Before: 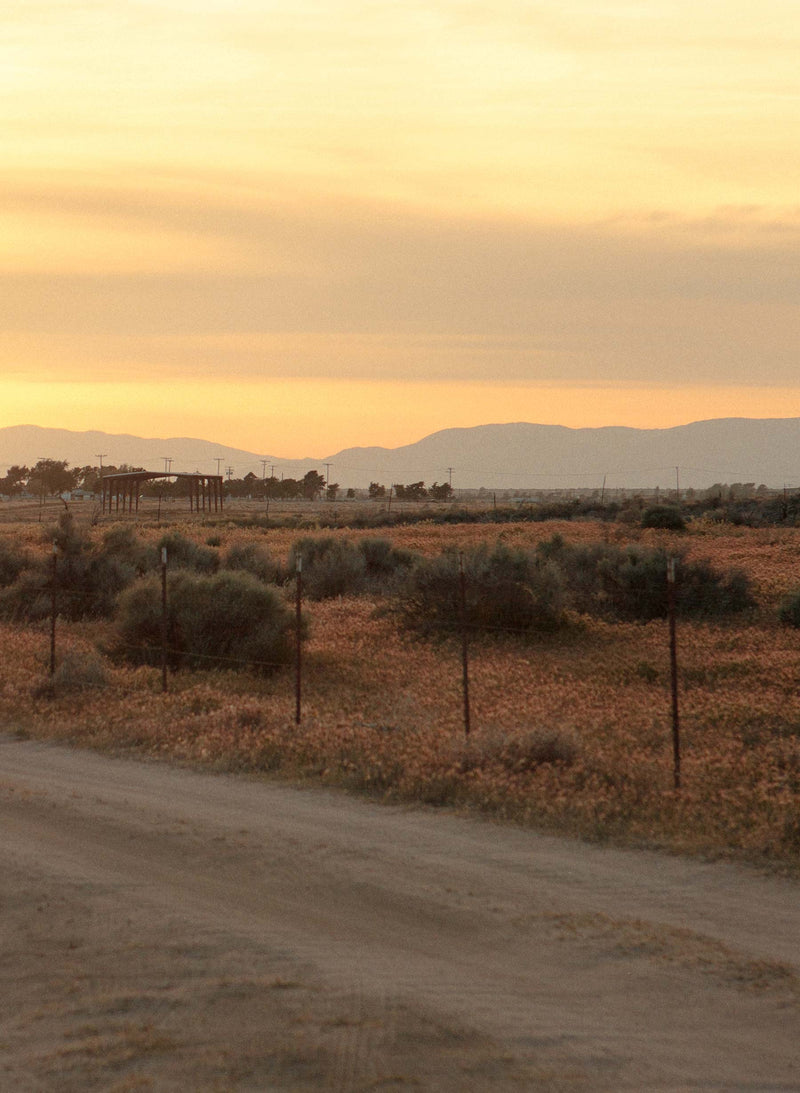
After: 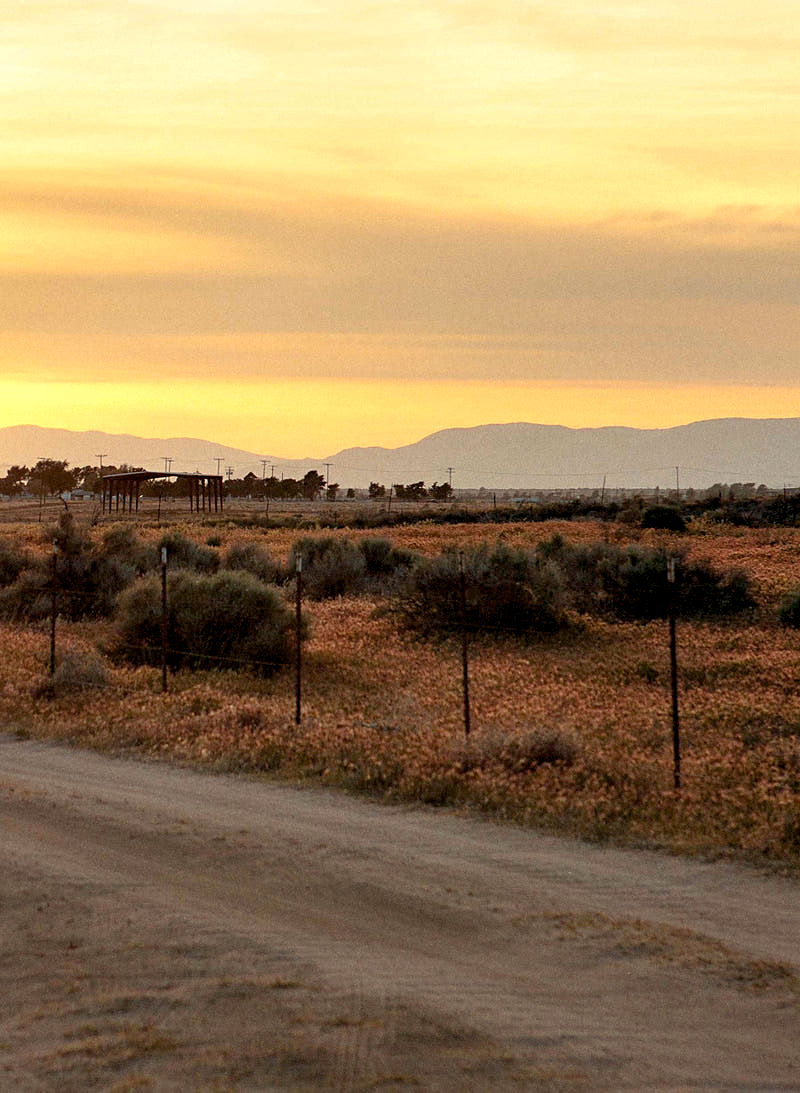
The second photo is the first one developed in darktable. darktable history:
color balance rgb: shadows lift › chroma 3.096%, shadows lift › hue 278.42°, global offset › luminance -0.351%, linear chroma grading › global chroma 9.712%, perceptual saturation grading › global saturation 0.791%, global vibrance 20%
sharpen: radius 1.501, amount 0.406, threshold 1.141
contrast equalizer: y [[0.6 ×6], [0.55 ×6], [0 ×6], [0 ×6], [0 ×6]]
